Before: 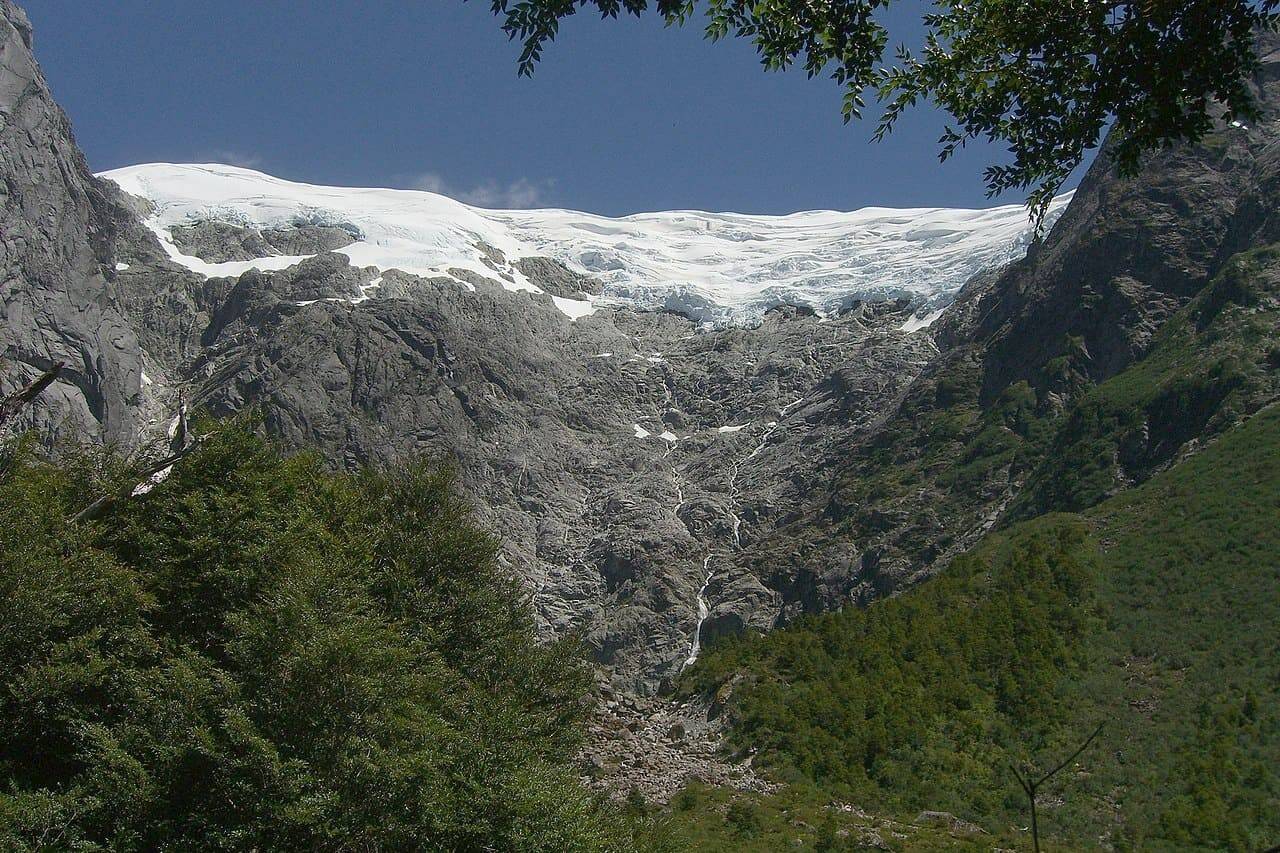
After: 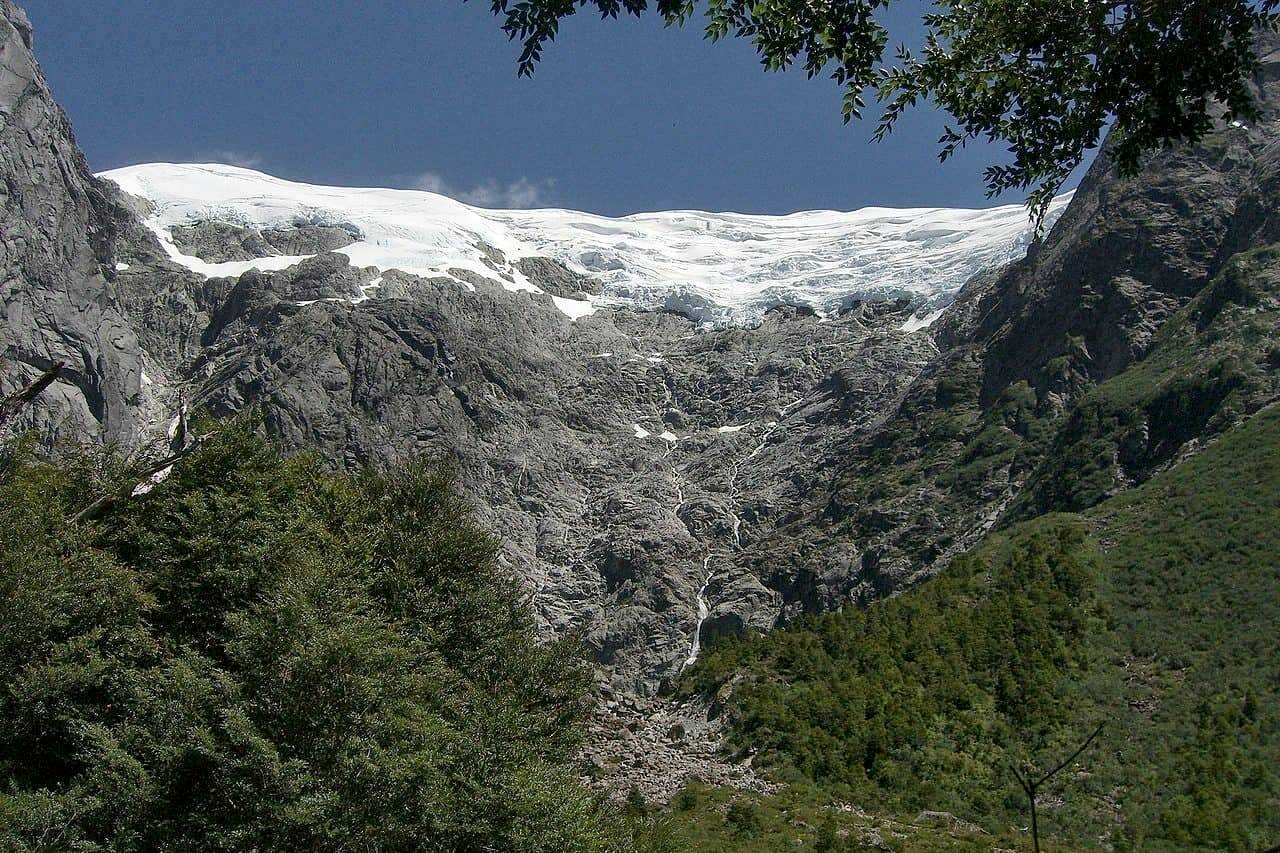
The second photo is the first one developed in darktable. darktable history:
local contrast: mode bilateral grid, contrast 19, coarseness 51, detail 178%, midtone range 0.2
